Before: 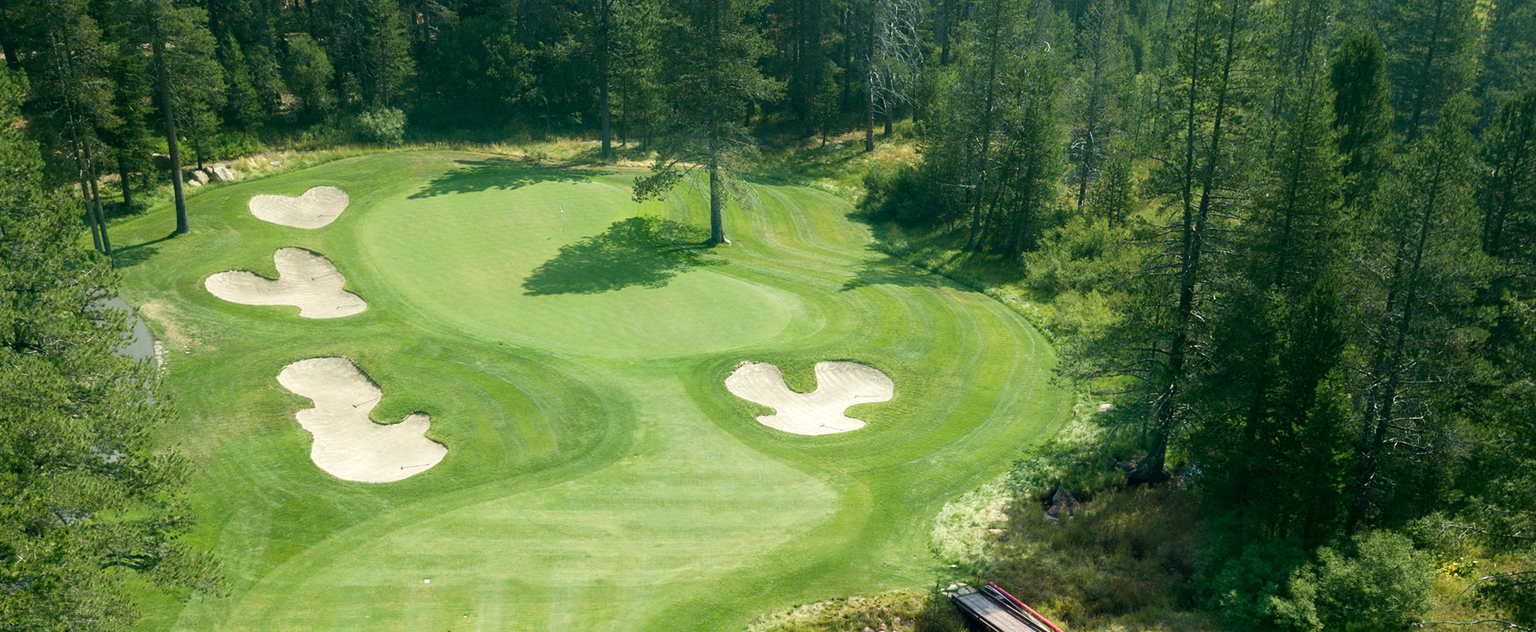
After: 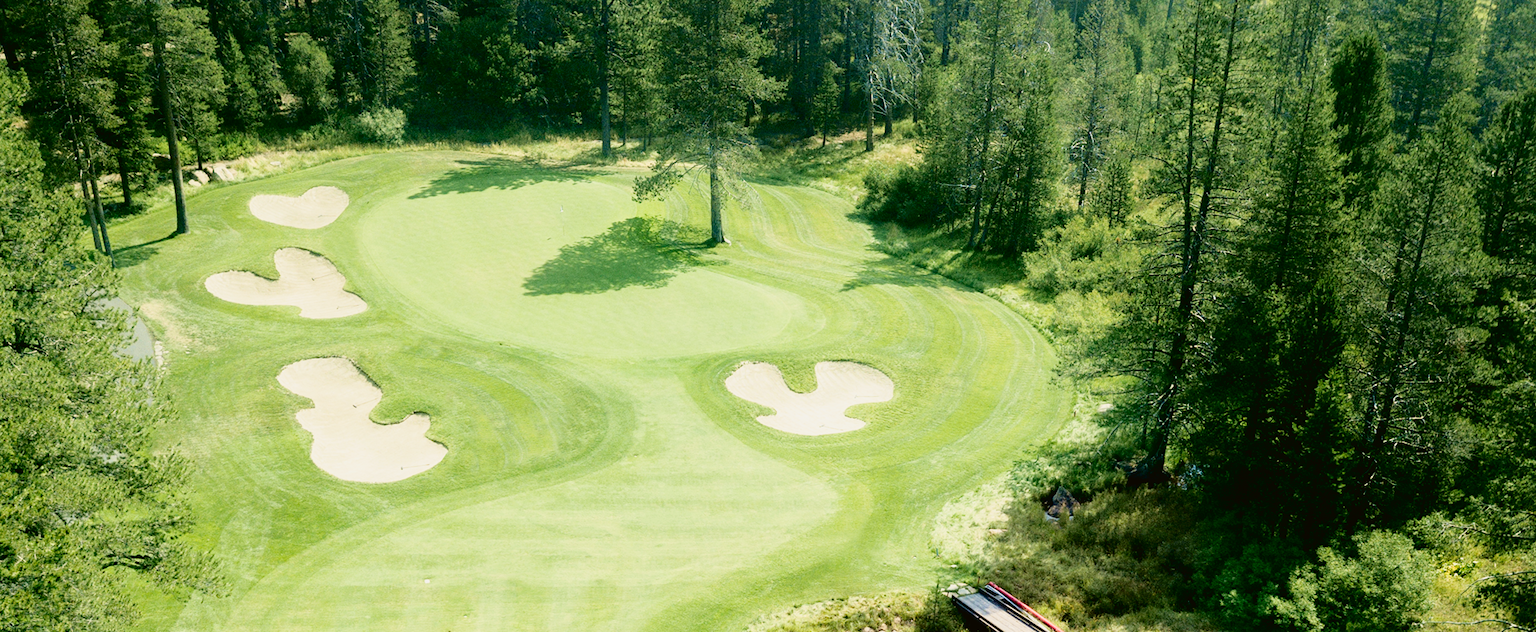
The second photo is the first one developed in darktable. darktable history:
exposure: black level correction 0, exposure 1.2 EV, compensate highlight preservation false
tone curve: curves: ch0 [(0, 0.021) (0.049, 0.044) (0.152, 0.14) (0.328, 0.377) (0.473, 0.543) (0.641, 0.705) (0.85, 0.894) (1, 0.969)]; ch1 [(0, 0) (0.302, 0.331) (0.427, 0.433) (0.472, 0.47) (0.502, 0.503) (0.527, 0.521) (0.564, 0.58) (0.614, 0.626) (0.677, 0.701) (0.859, 0.885) (1, 1)]; ch2 [(0, 0) (0.33, 0.301) (0.447, 0.44) (0.487, 0.496) (0.502, 0.516) (0.535, 0.563) (0.565, 0.593) (0.618, 0.628) (1, 1)], color space Lab, independent channels, preserve colors none
filmic rgb: middle gray luminance 29%, black relative exposure -10.3 EV, white relative exposure 5.5 EV, threshold 6 EV, target black luminance 0%, hardness 3.95, latitude 2.04%, contrast 1.132, highlights saturation mix 5%, shadows ↔ highlights balance 15.11%, add noise in highlights 0, preserve chrominance no, color science v3 (2019), use custom middle-gray values true, iterations of high-quality reconstruction 0, contrast in highlights soft, enable highlight reconstruction true
